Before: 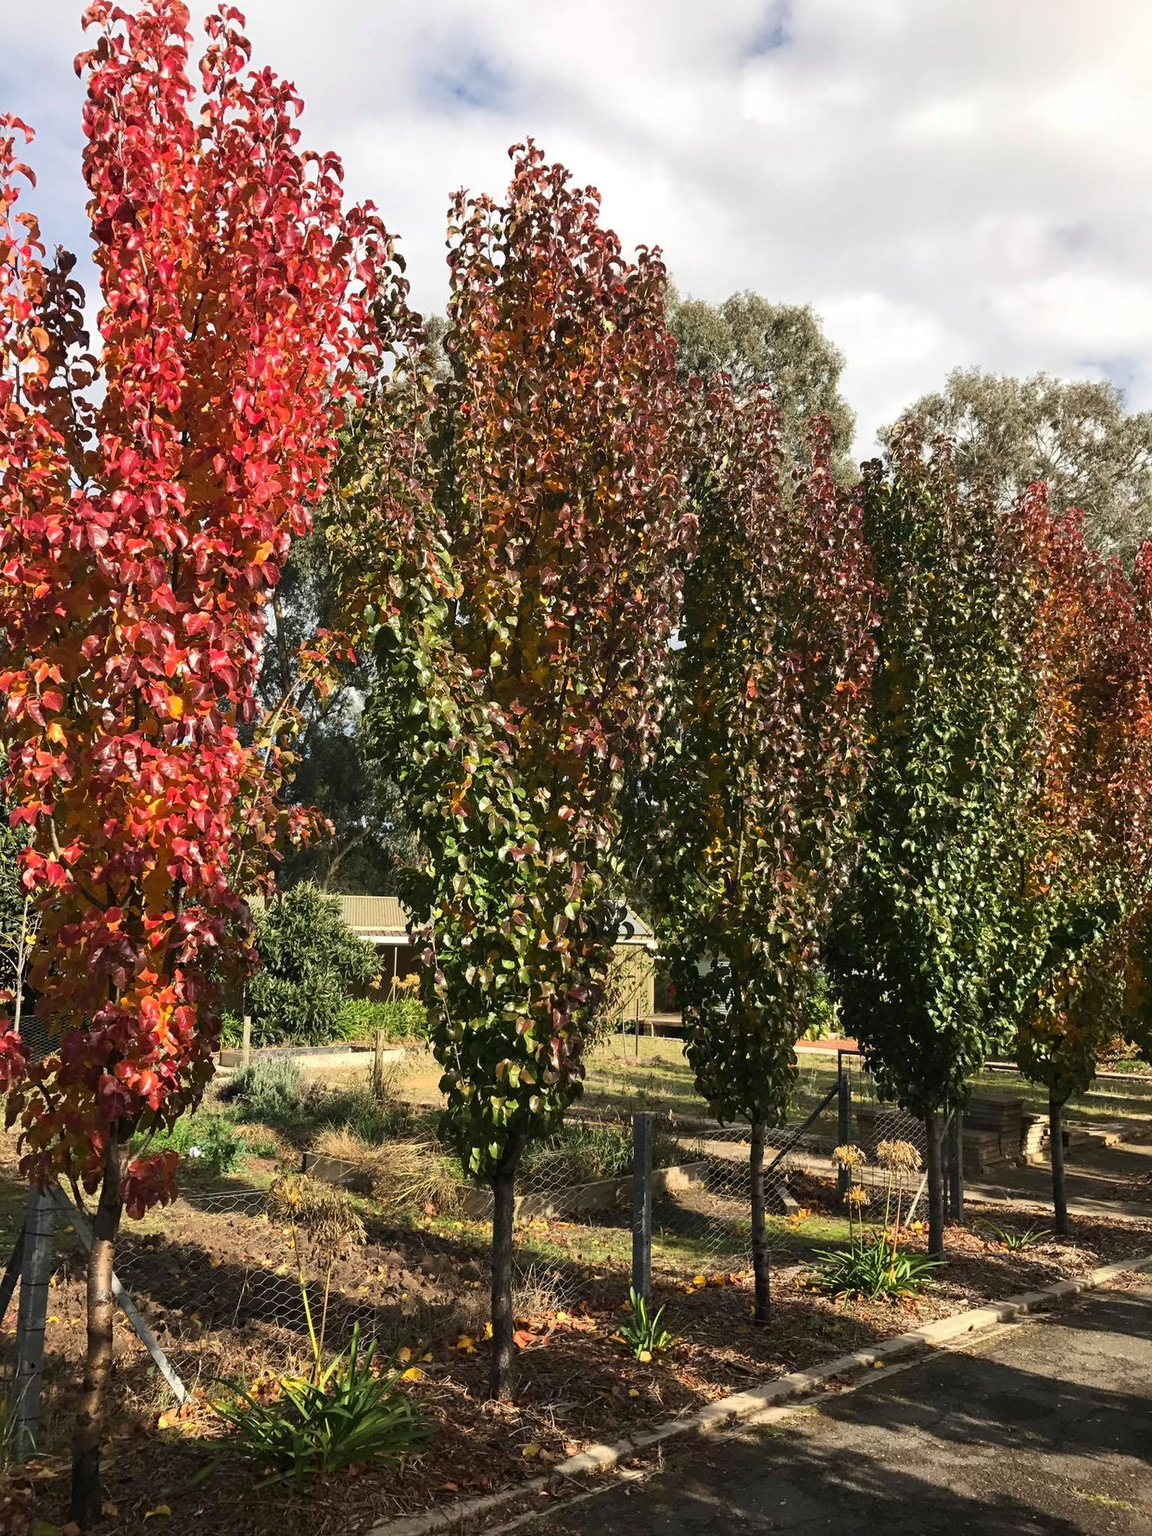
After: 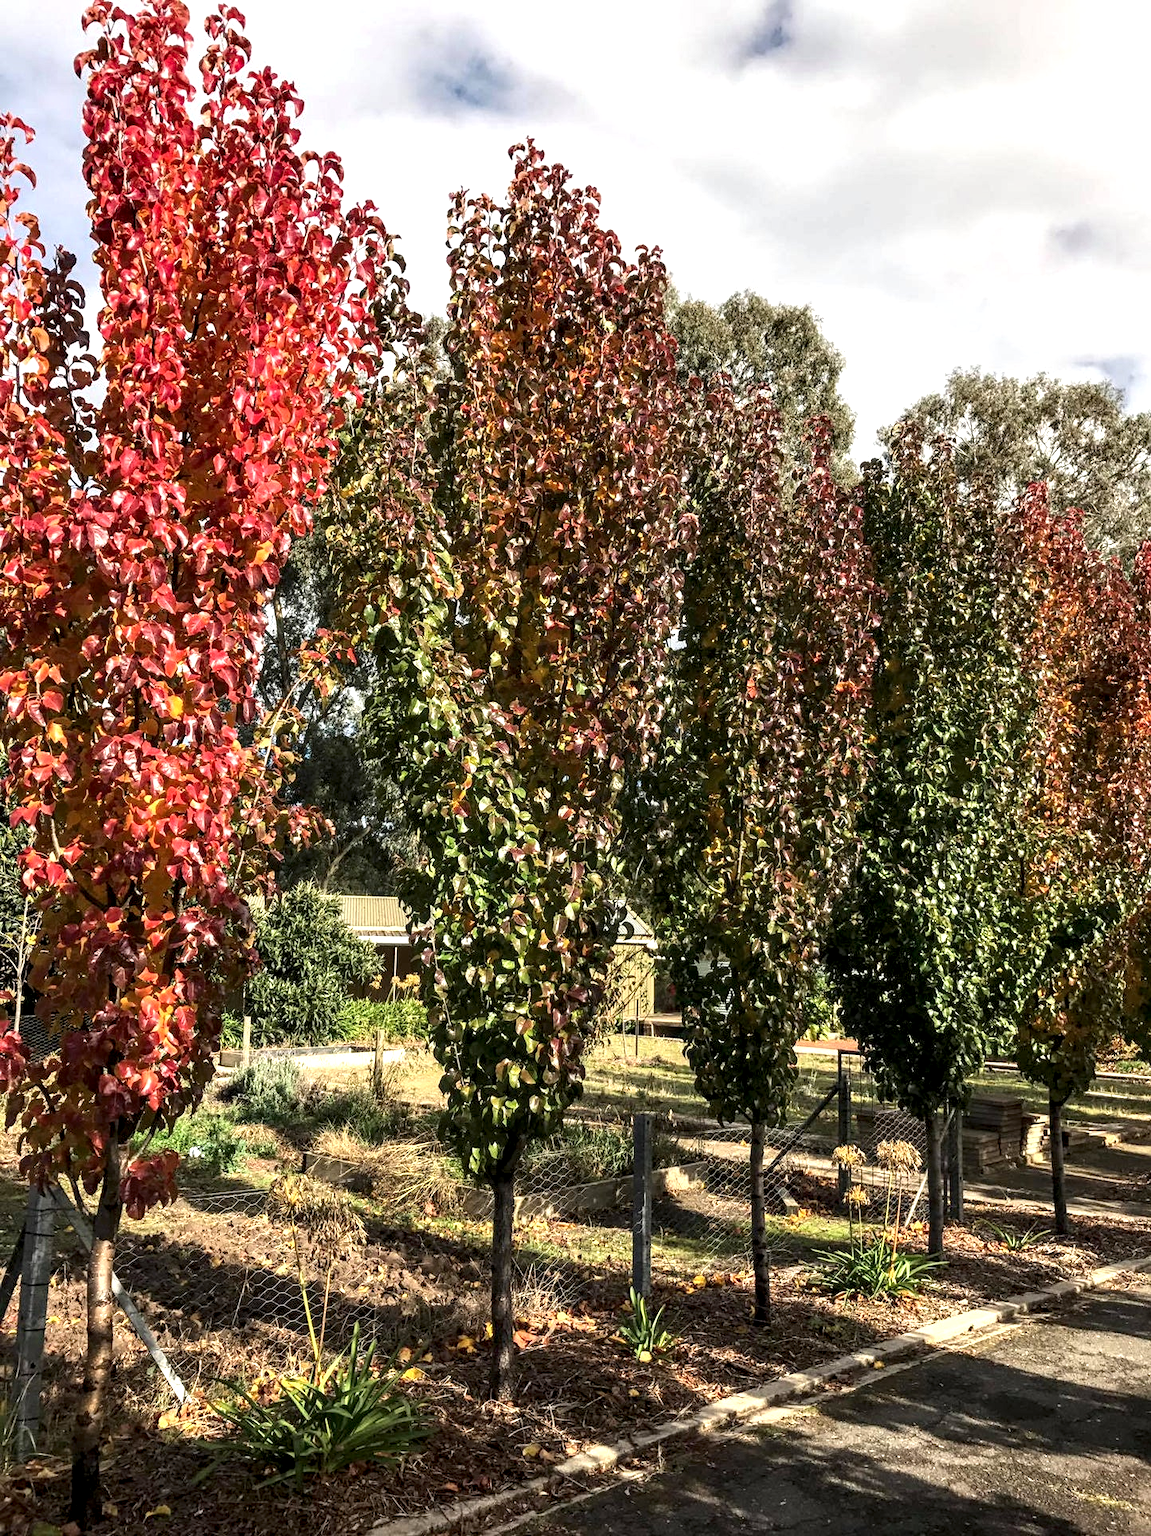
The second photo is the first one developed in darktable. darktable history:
local contrast: highlights 60%, shadows 60%, detail 160%
exposure: exposure 0.236 EV, compensate highlight preservation false
